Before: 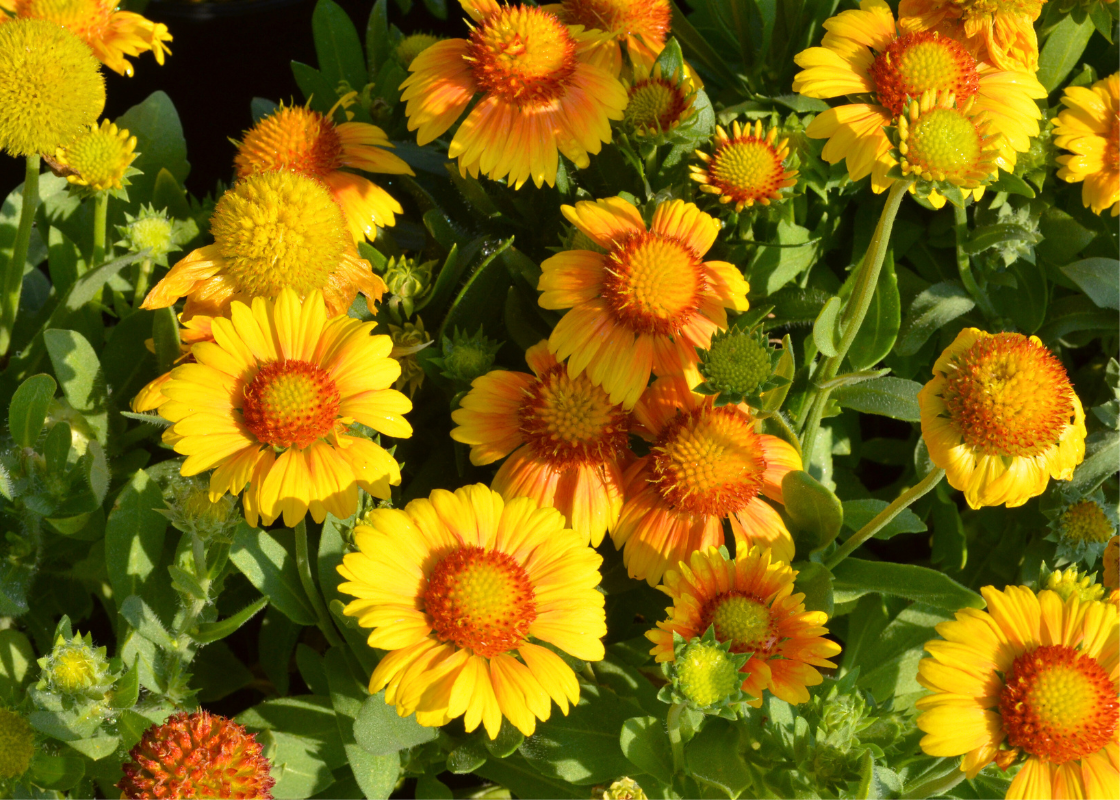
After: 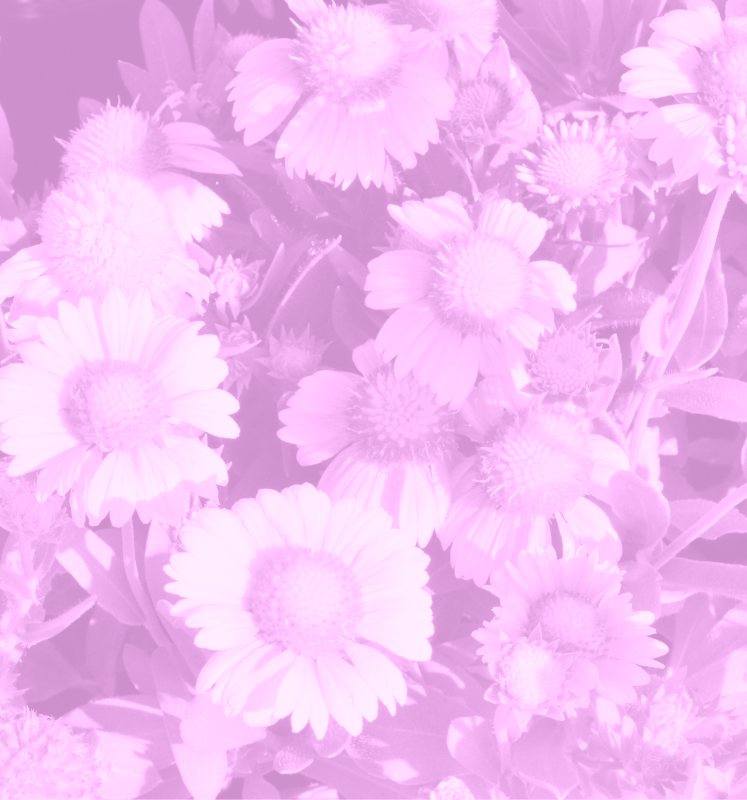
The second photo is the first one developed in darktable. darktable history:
exposure: black level correction 0.005, exposure 0.417 EV, compensate highlight preservation false
crop and rotate: left 15.446%, right 17.836%
colorize: hue 331.2°, saturation 75%, source mix 30.28%, lightness 70.52%, version 1
white balance: red 1.127, blue 0.943
